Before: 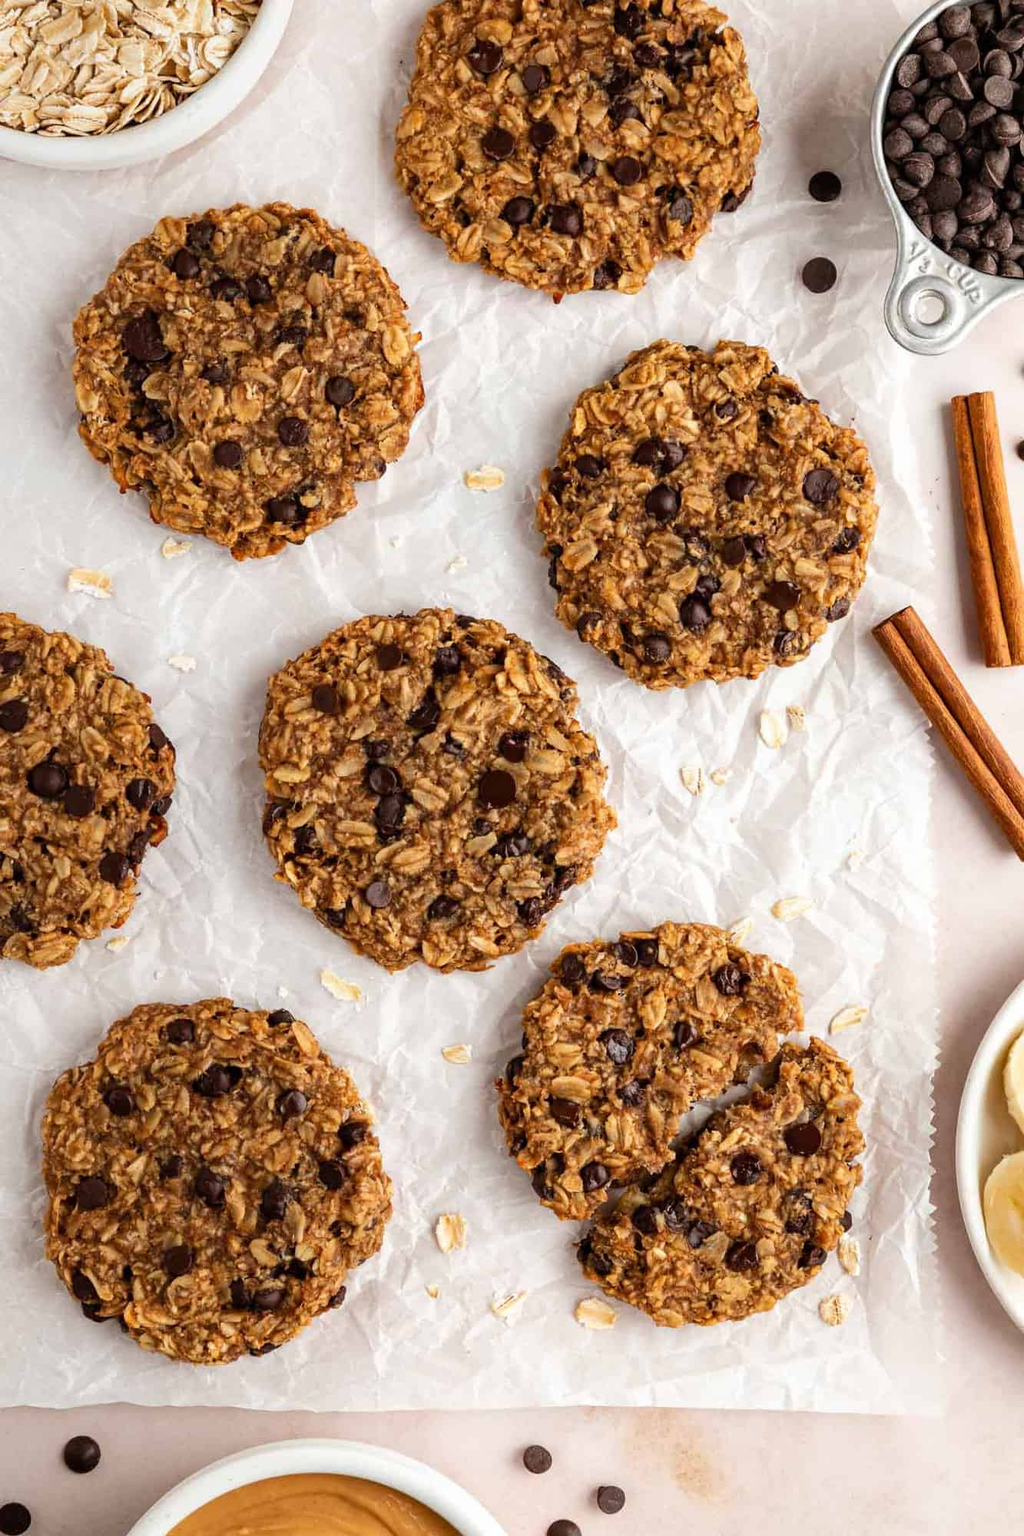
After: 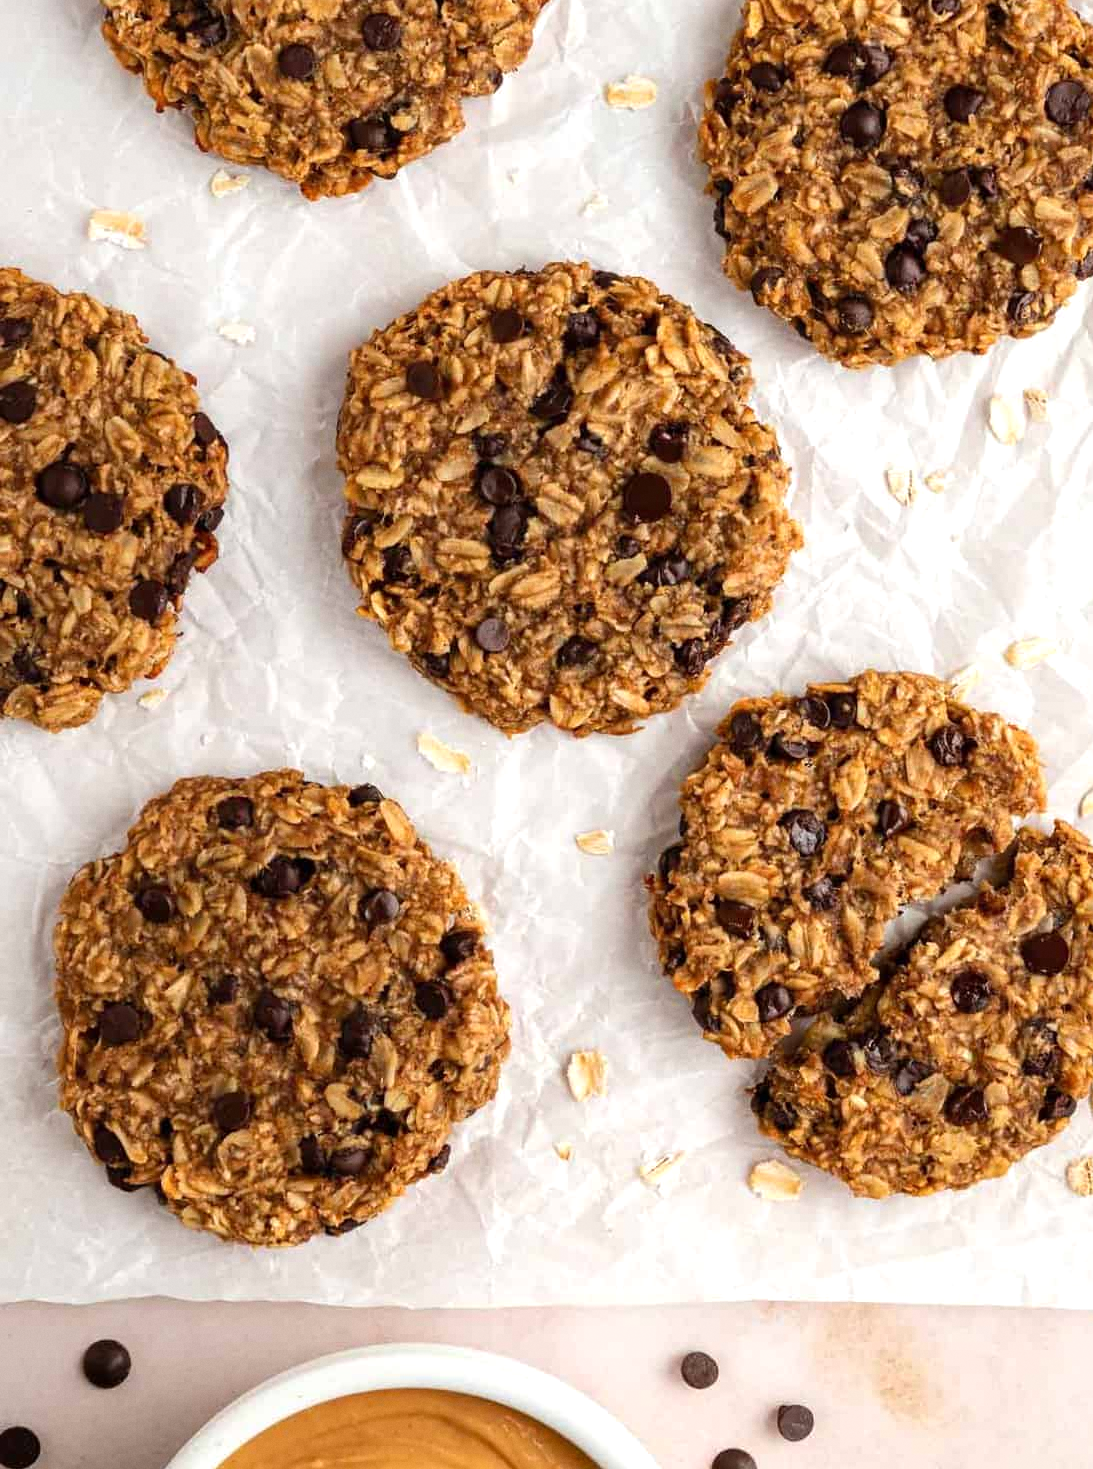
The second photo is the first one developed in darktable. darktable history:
grain: coarseness 14.57 ISO, strength 8.8%
levels: levels [0, 0.474, 0.947]
crop: top 26.531%, right 17.959%
